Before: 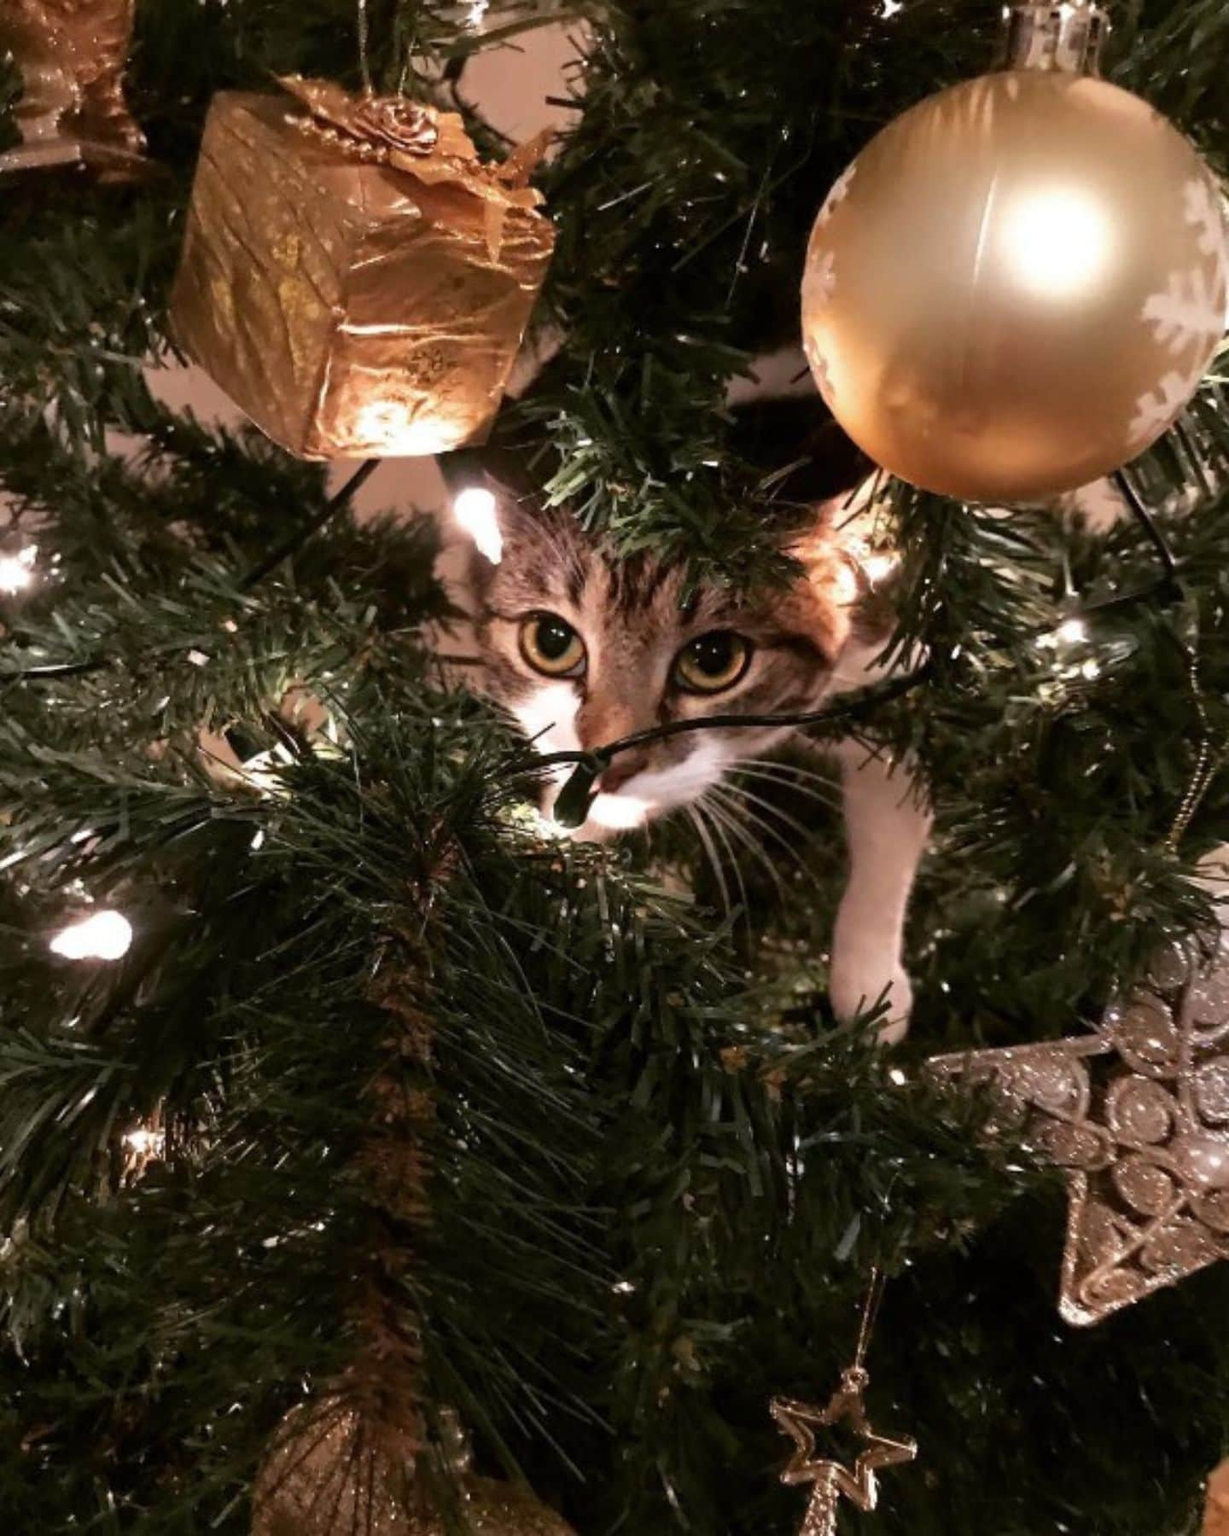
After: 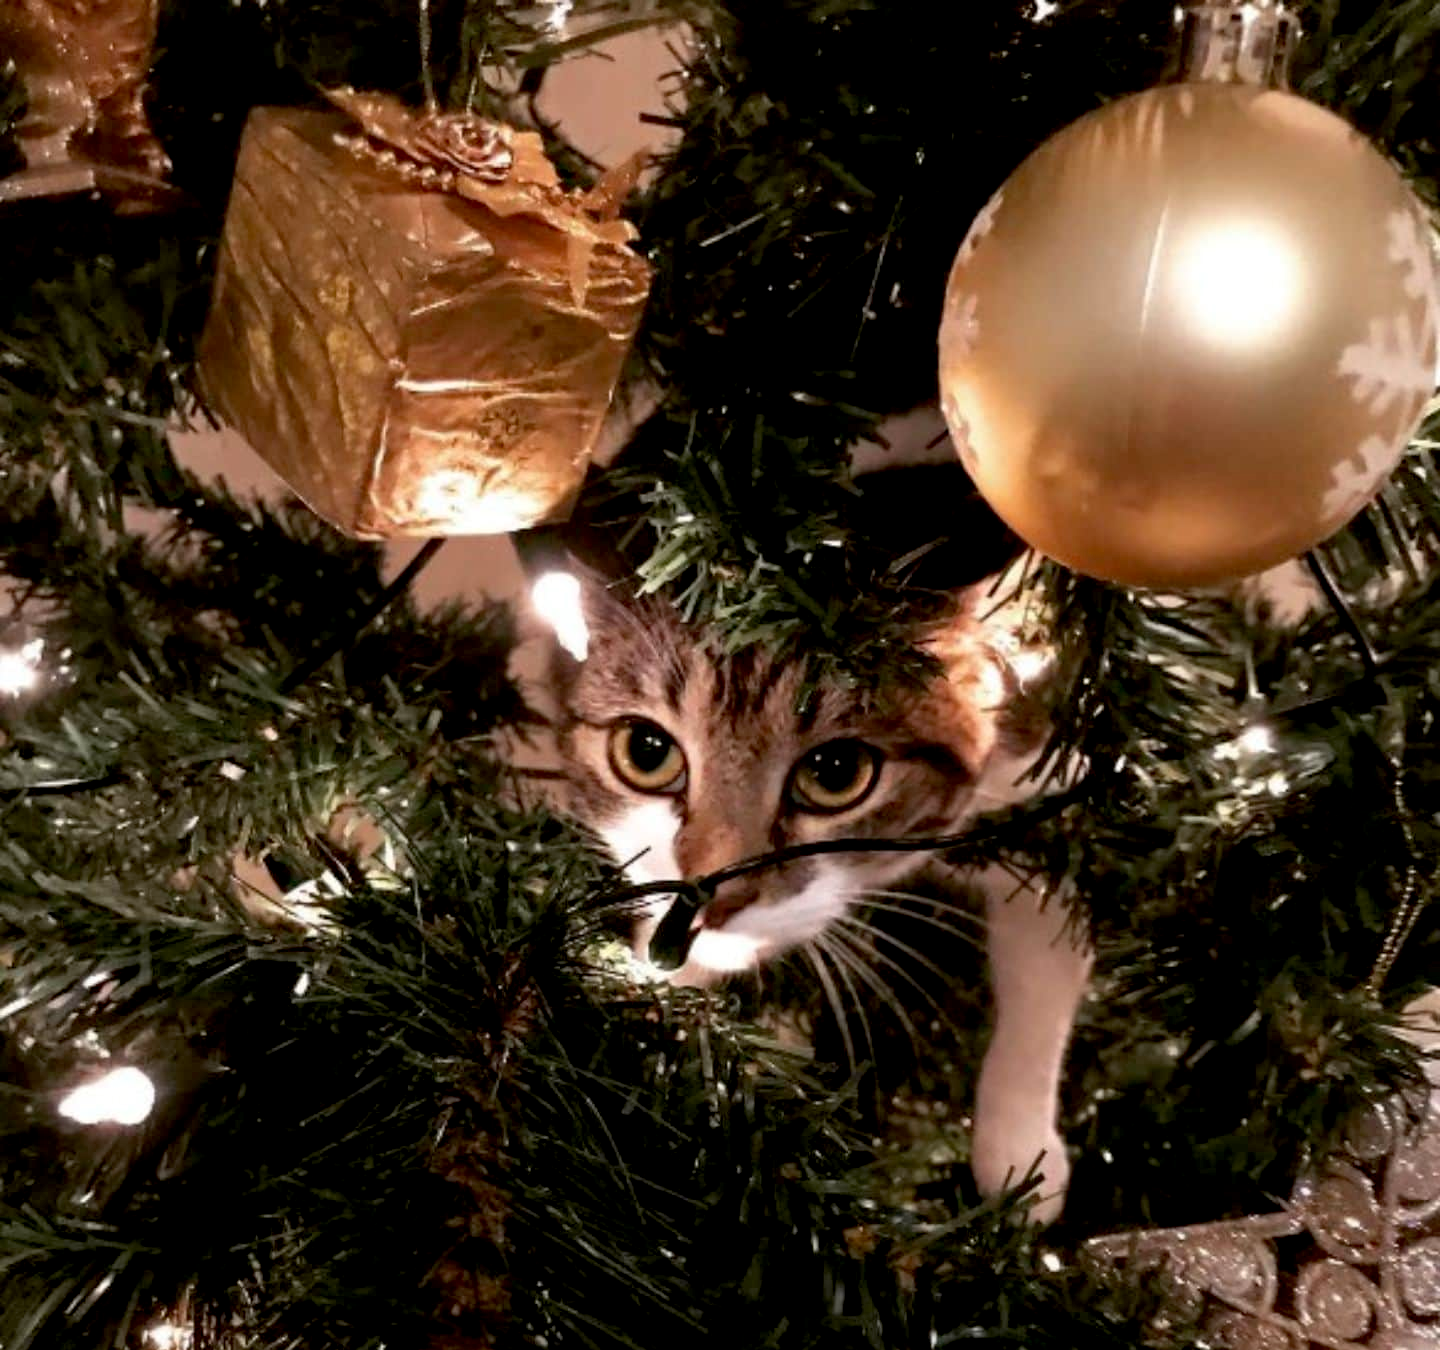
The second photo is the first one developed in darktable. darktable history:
crop: bottom 24.967%
exposure: black level correction 0.01, exposure 0.014 EV, compensate highlight preservation false
